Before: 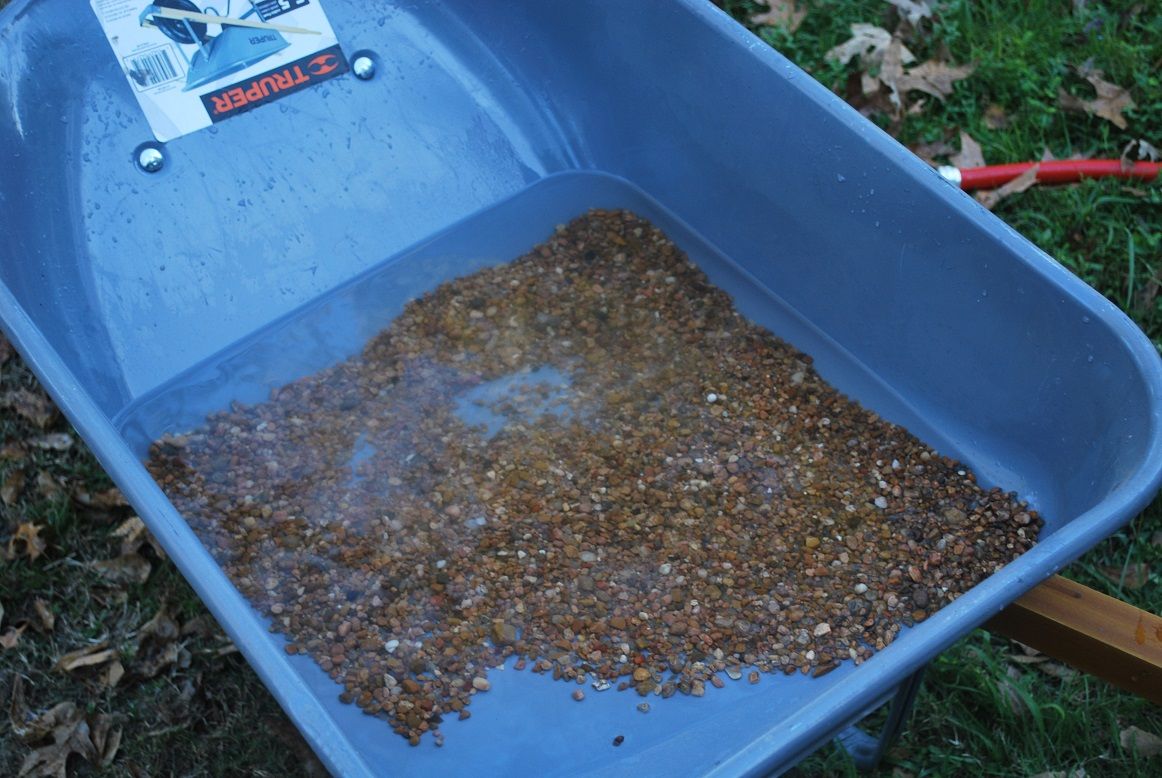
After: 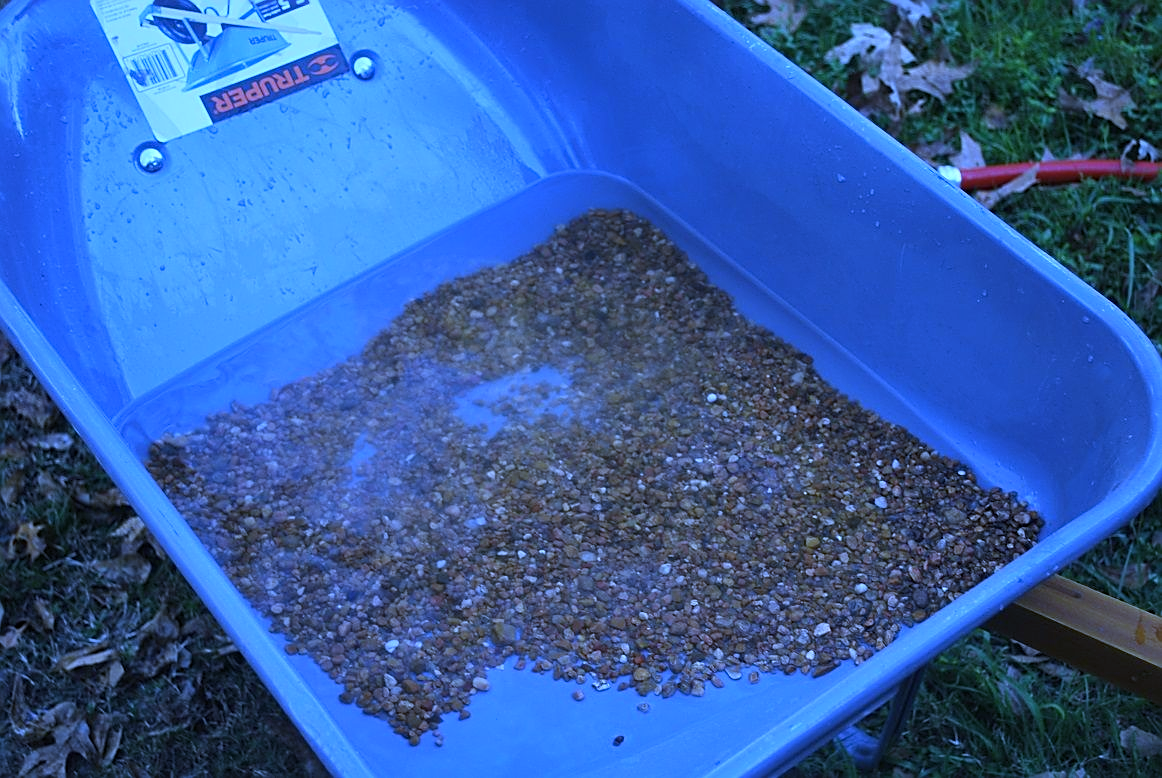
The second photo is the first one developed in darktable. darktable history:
white balance: red 0.766, blue 1.537
sharpen: on, module defaults
